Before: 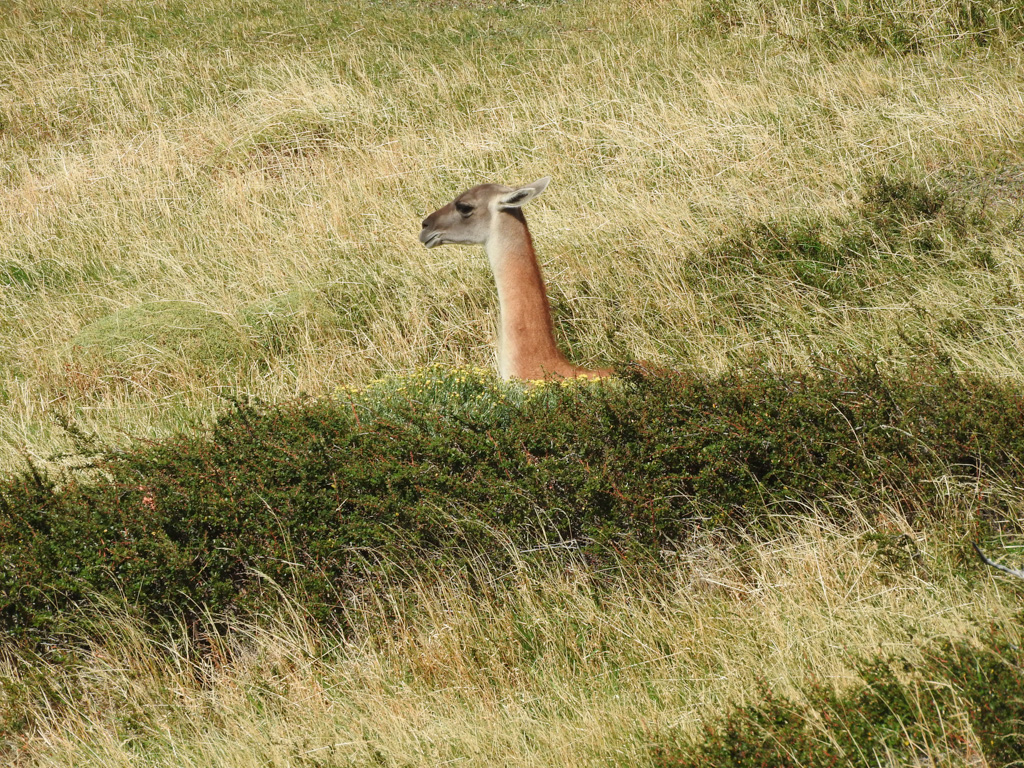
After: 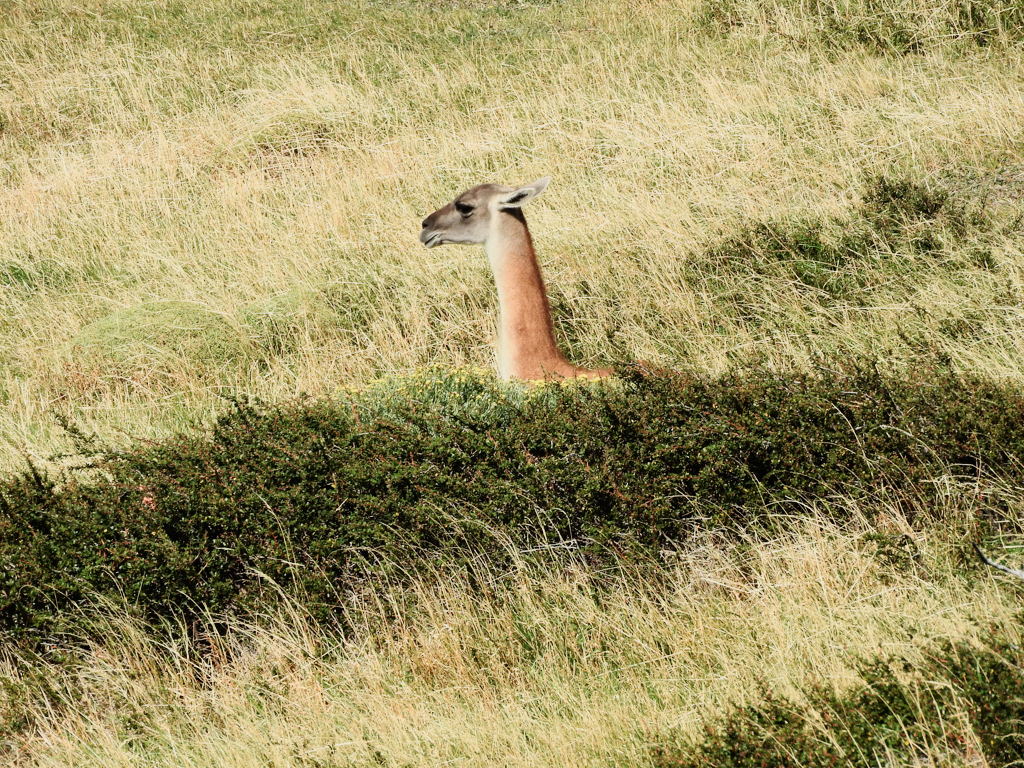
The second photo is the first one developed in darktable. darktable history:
contrast brightness saturation: contrast 0.24, brightness 0.09
exposure: exposure 0.014 EV, compensate highlight preservation false
filmic rgb: black relative exposure -7.92 EV, white relative exposure 4.13 EV, threshold 3 EV, hardness 4.02, latitude 51.22%, contrast 1.013, shadows ↔ highlights balance 5.35%, color science v5 (2021), contrast in shadows safe, contrast in highlights safe, enable highlight reconstruction true
